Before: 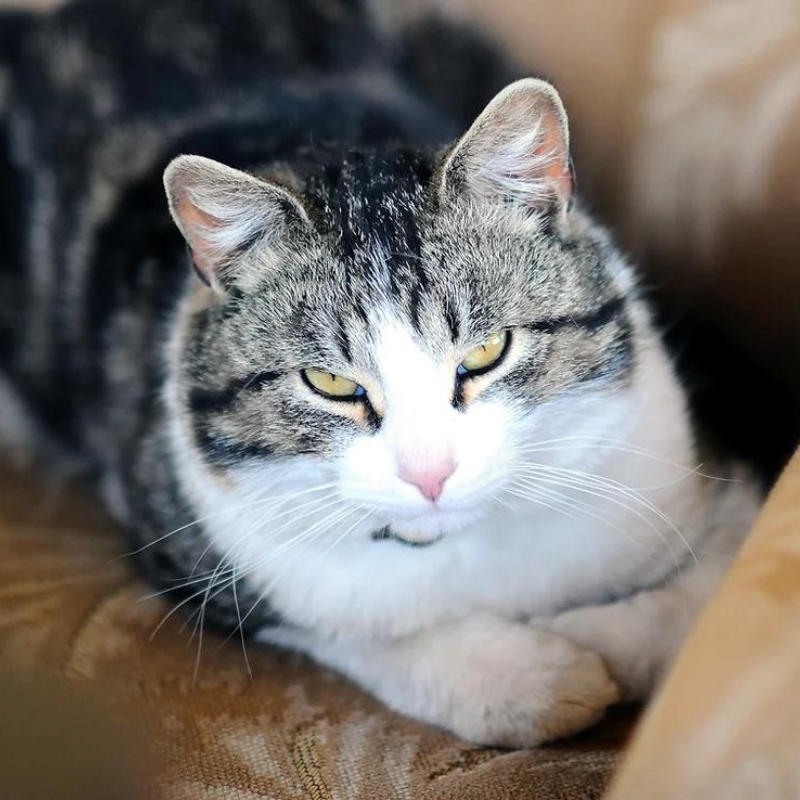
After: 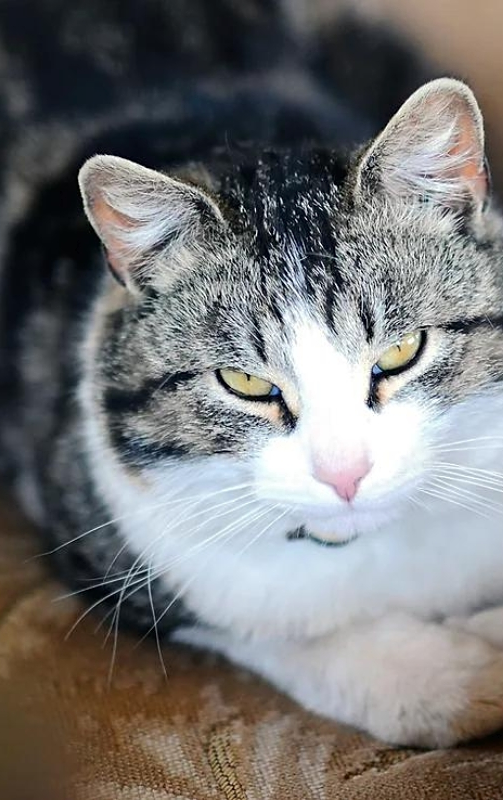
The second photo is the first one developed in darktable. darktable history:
sharpen: amount 0.212
crop: left 10.683%, right 26.41%
tone curve: curves: ch0 [(0, 0) (0.003, 0.014) (0.011, 0.014) (0.025, 0.022) (0.044, 0.041) (0.069, 0.063) (0.1, 0.086) (0.136, 0.118) (0.177, 0.161) (0.224, 0.211) (0.277, 0.262) (0.335, 0.323) (0.399, 0.384) (0.468, 0.459) (0.543, 0.54) (0.623, 0.624) (0.709, 0.711) (0.801, 0.796) (0.898, 0.879) (1, 1)], color space Lab, independent channels, preserve colors none
